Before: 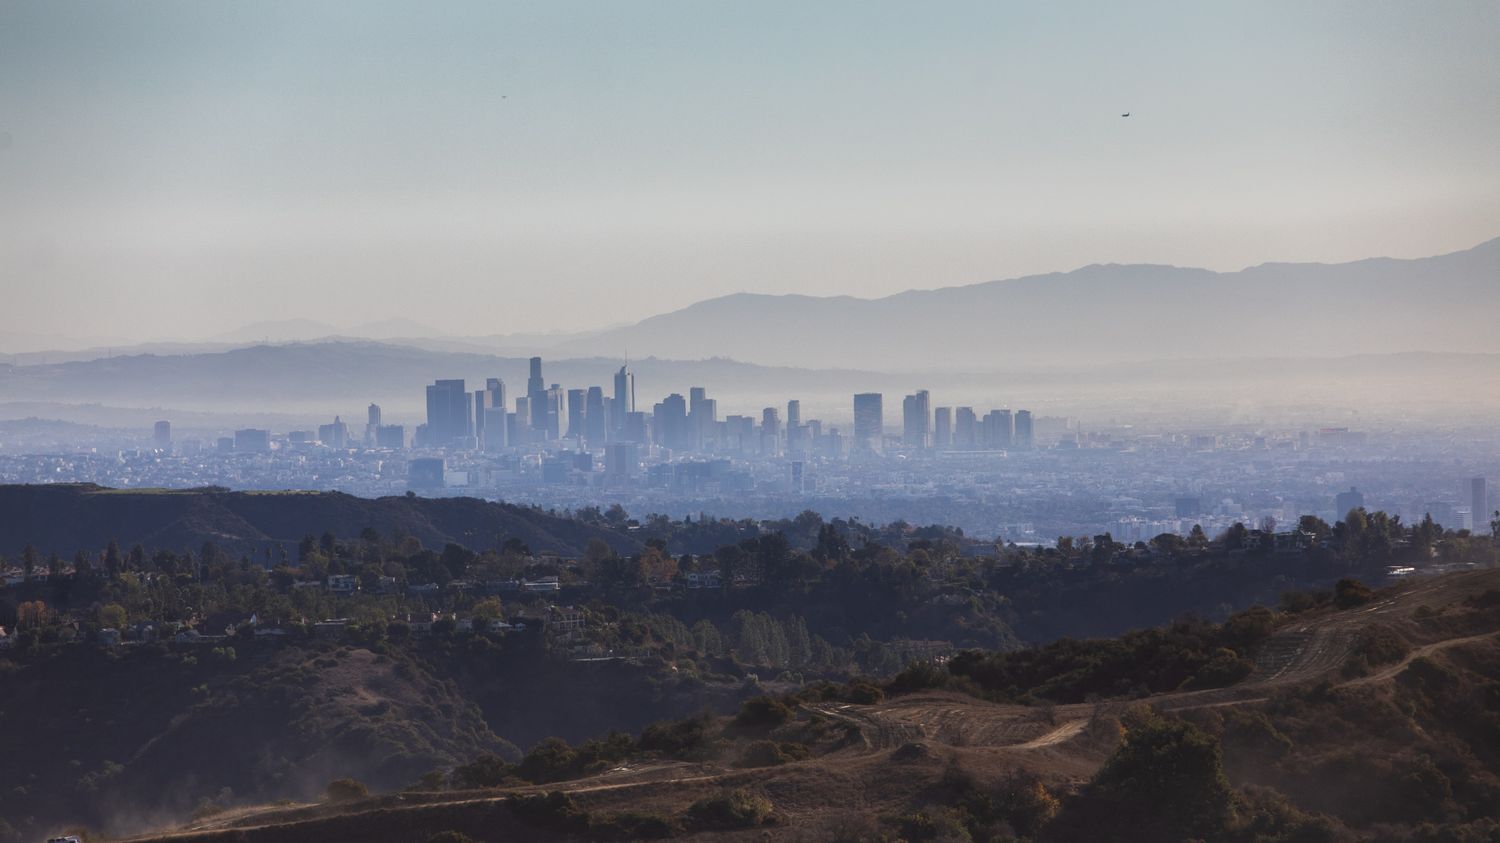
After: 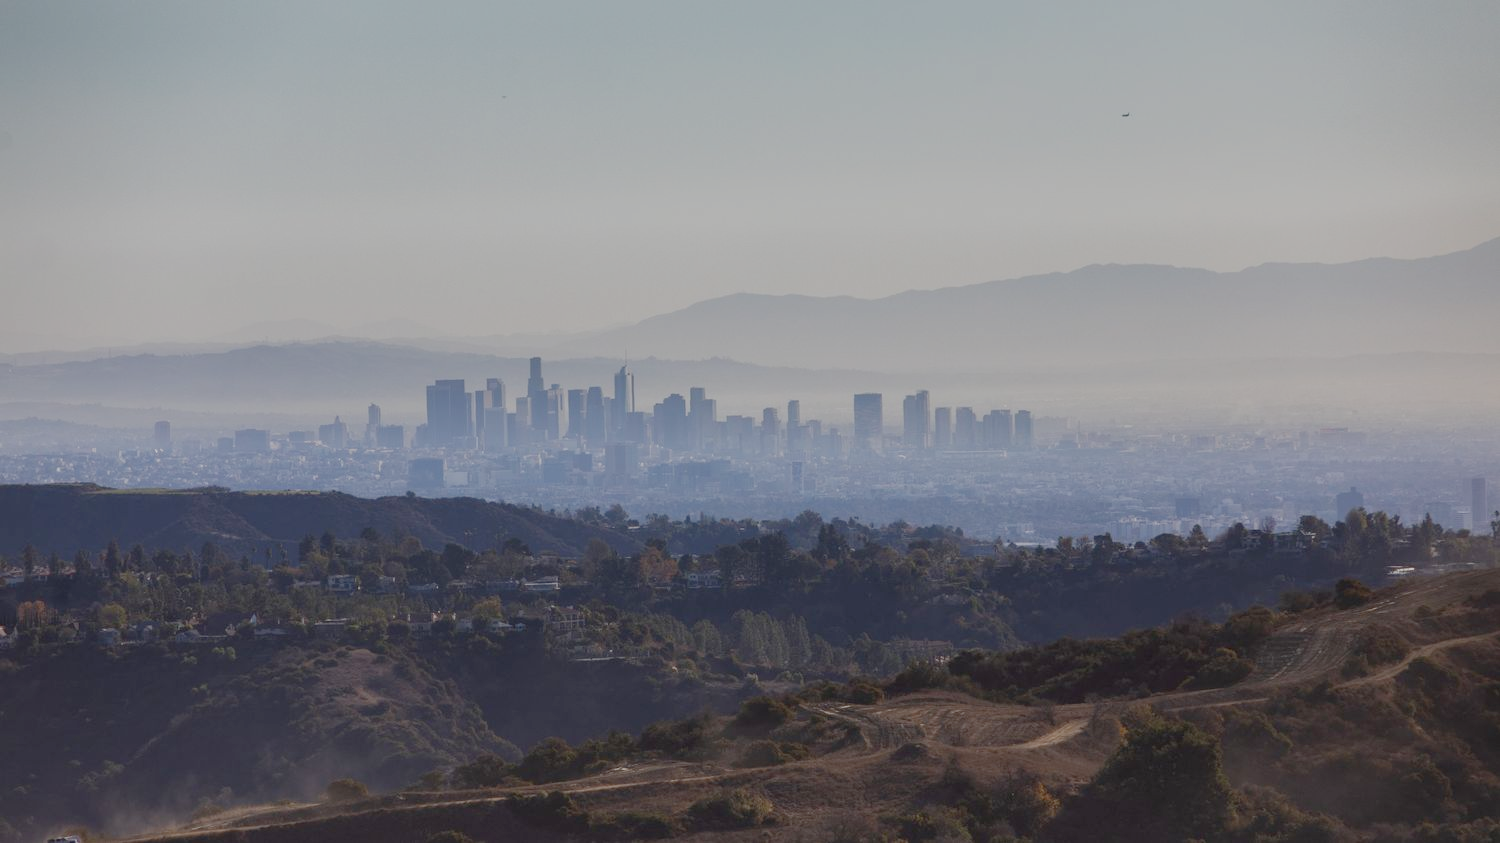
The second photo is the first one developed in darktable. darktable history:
filmic rgb: middle gray luminance 4.36%, black relative exposure -12.97 EV, white relative exposure 5.04 EV, target black luminance 0%, hardness 5.15, latitude 59.68%, contrast 0.761, highlights saturation mix 3.86%, shadows ↔ highlights balance 25.33%, preserve chrominance no, color science v5 (2021), contrast in shadows safe, contrast in highlights safe
exposure: black level correction 0, exposure 0.2 EV, compensate exposure bias true, compensate highlight preservation false
